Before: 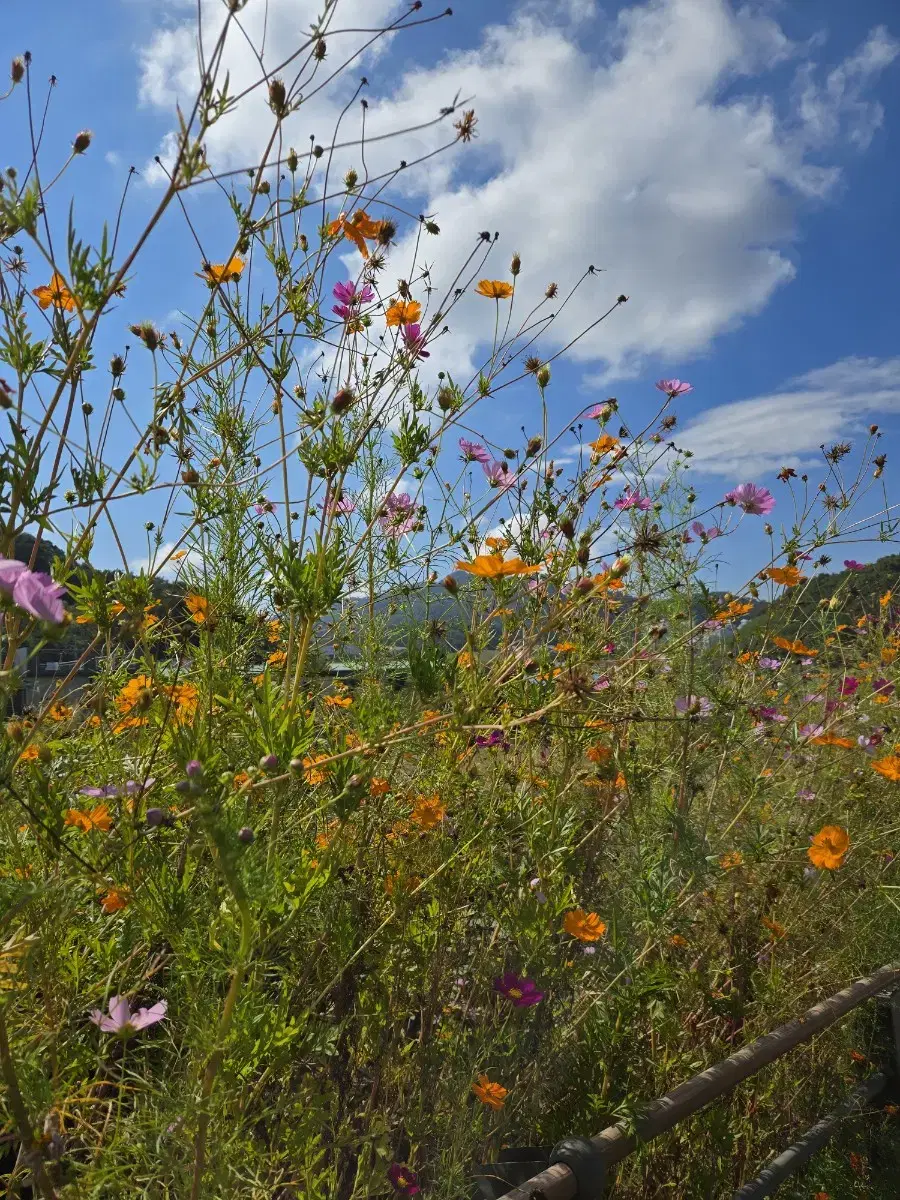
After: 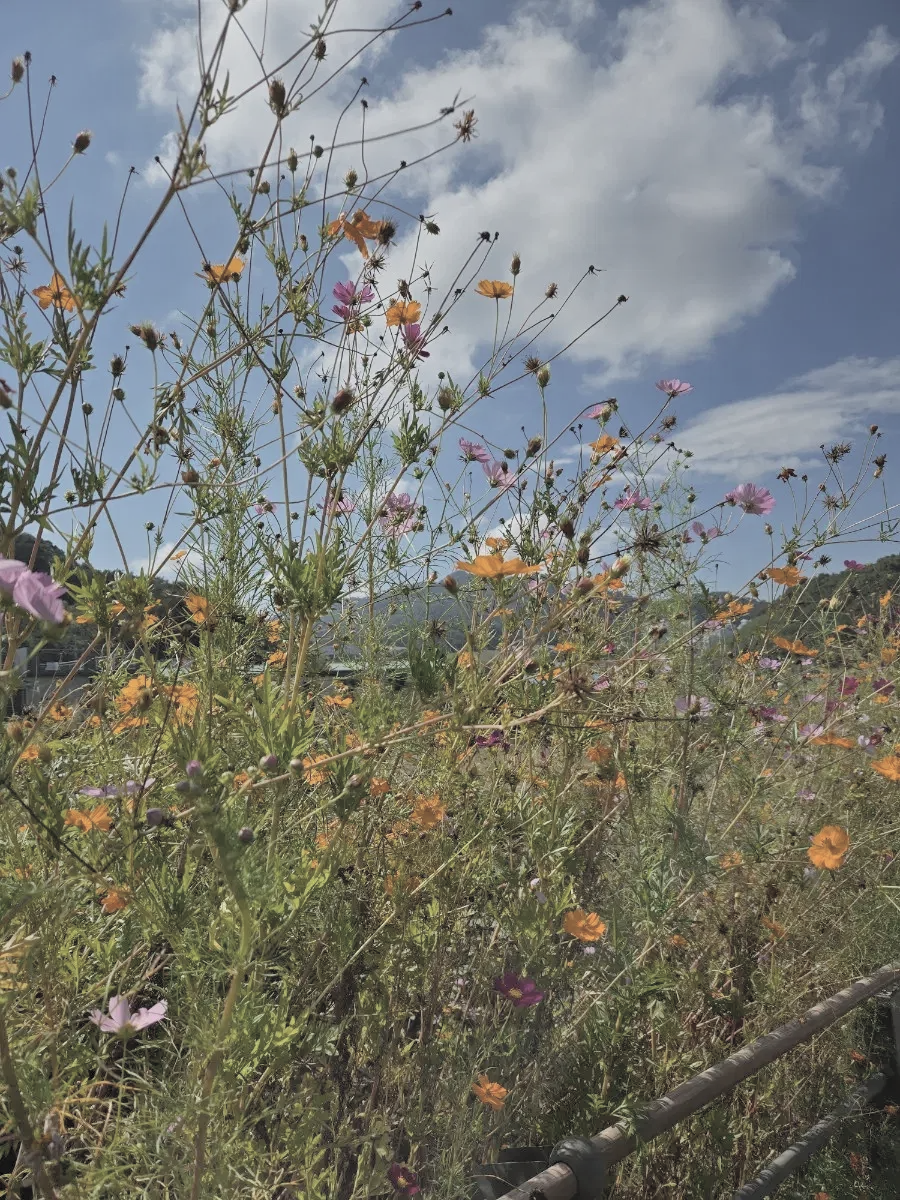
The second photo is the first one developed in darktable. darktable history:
graduated density: rotation -0.352°, offset 57.64
contrast brightness saturation: brightness 0.18, saturation -0.5
